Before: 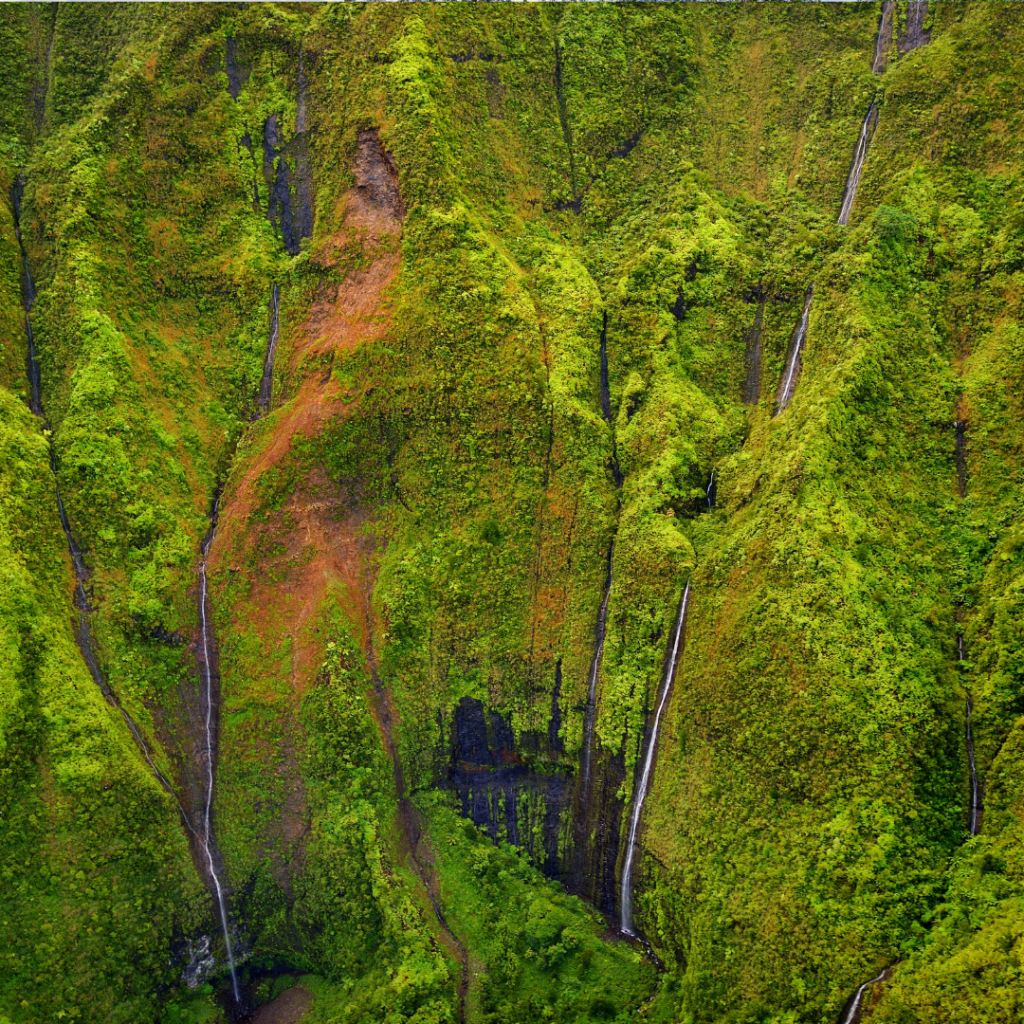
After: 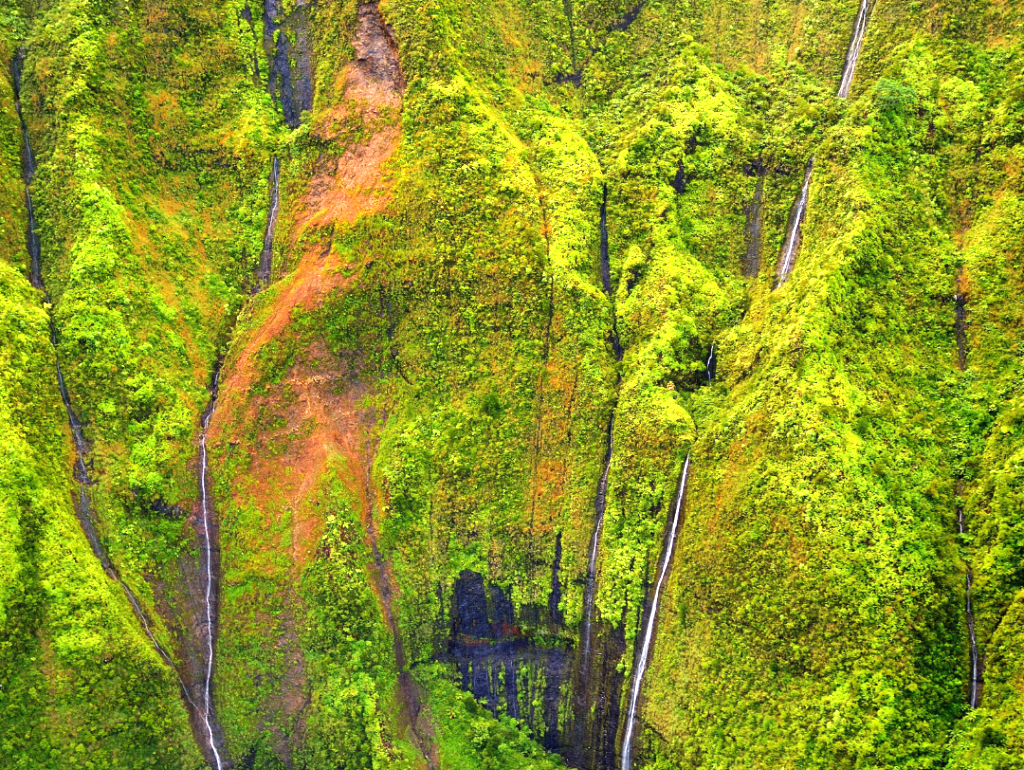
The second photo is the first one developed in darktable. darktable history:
crop and rotate: top 12.452%, bottom 12.307%
exposure: black level correction 0, exposure 1.1 EV, compensate highlight preservation false
